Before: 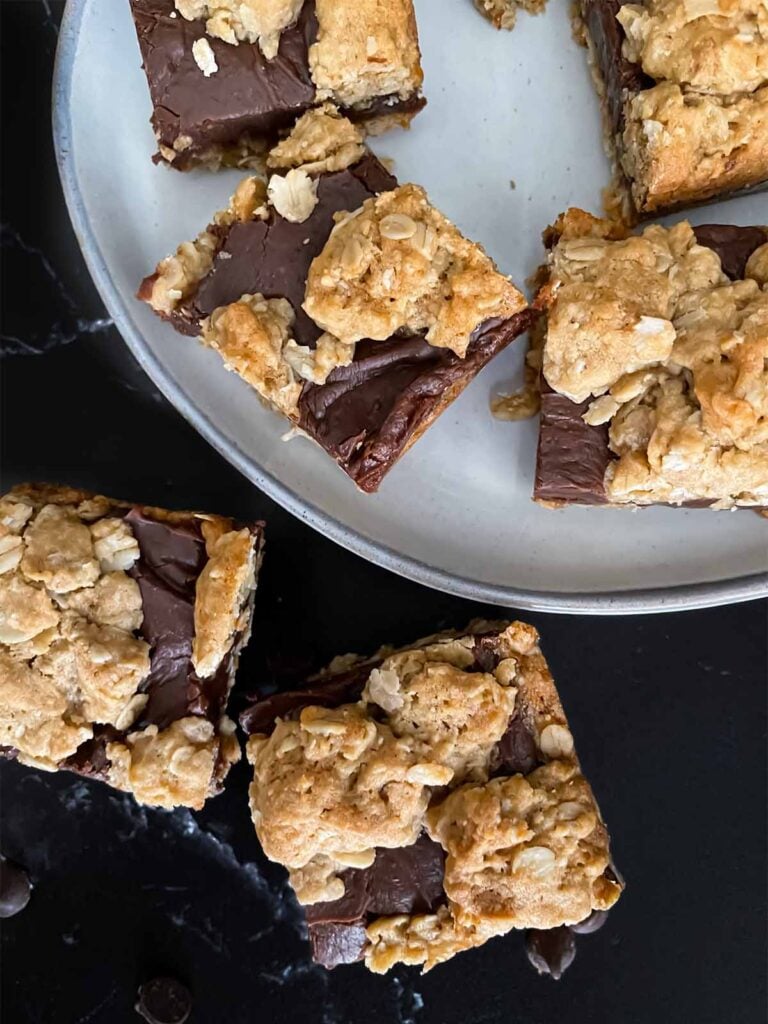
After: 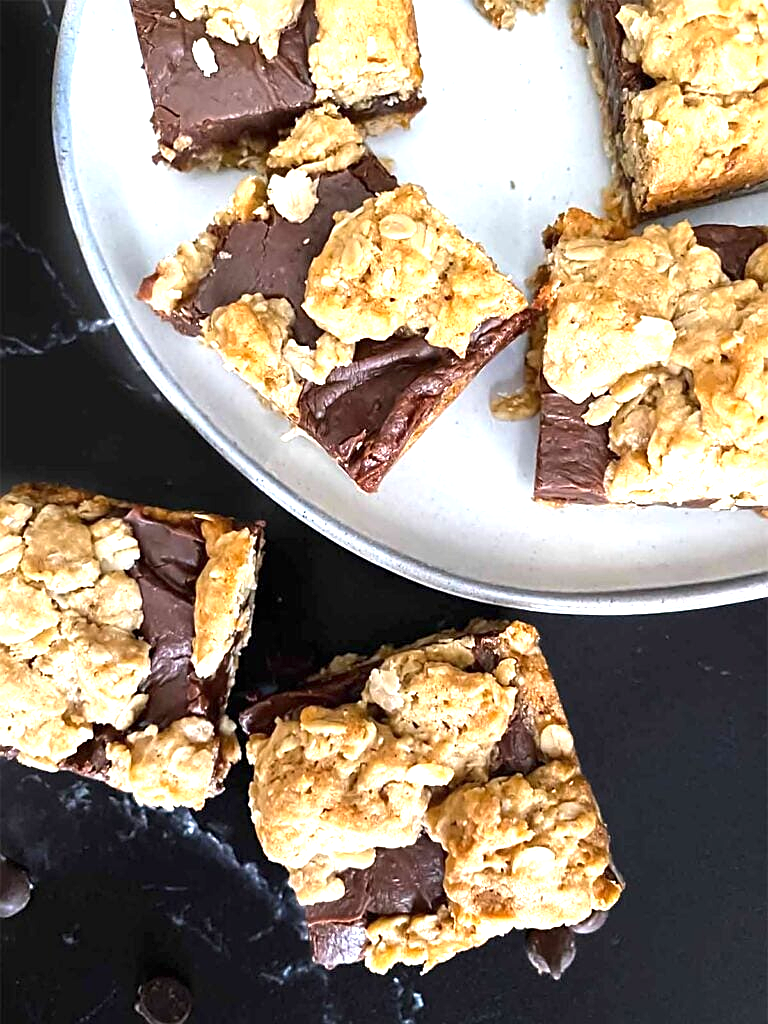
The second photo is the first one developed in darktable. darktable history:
exposure: black level correction 0, exposure 1.2 EV, compensate highlight preservation false
sharpen: on, module defaults
